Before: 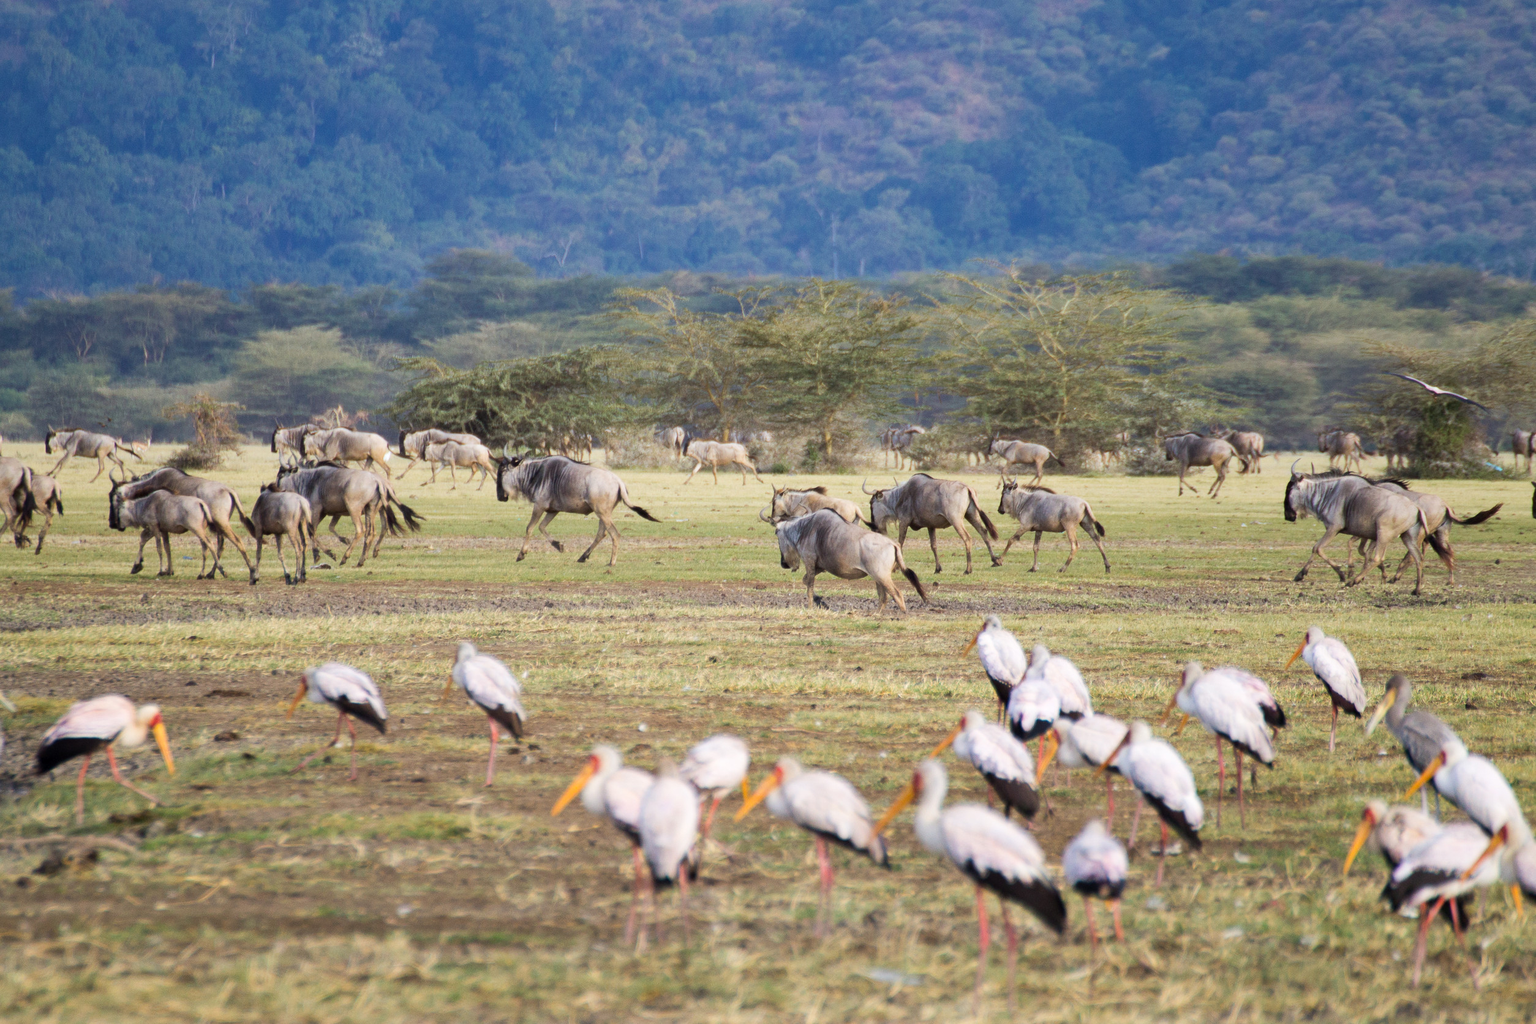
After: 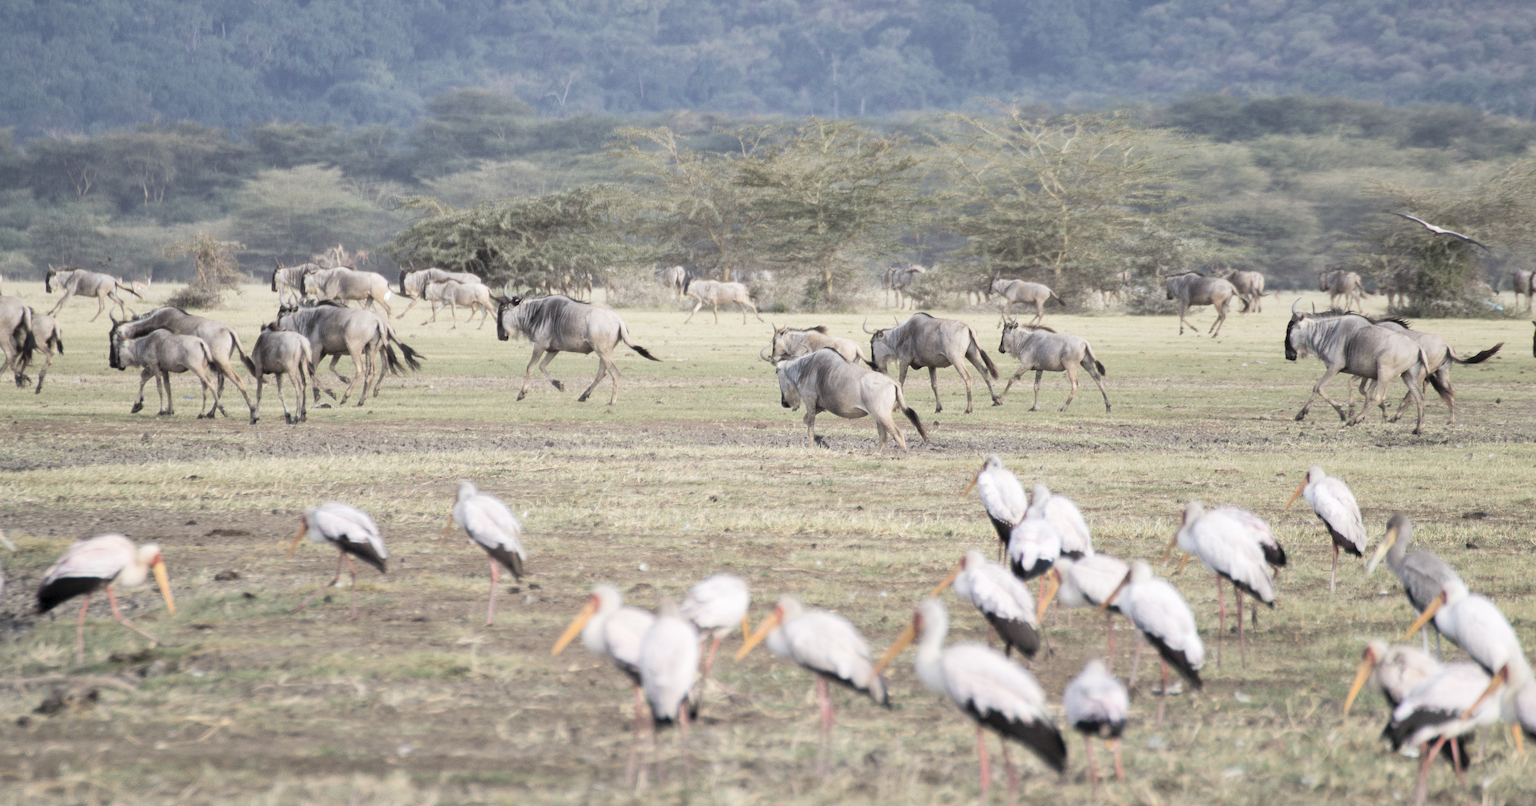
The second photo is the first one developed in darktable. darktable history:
contrast brightness saturation: brightness 0.18, saturation -0.5
white balance: emerald 1
crop and rotate: top 15.774%, bottom 5.506%
color correction: highlights a* 0.003, highlights b* -0.283
